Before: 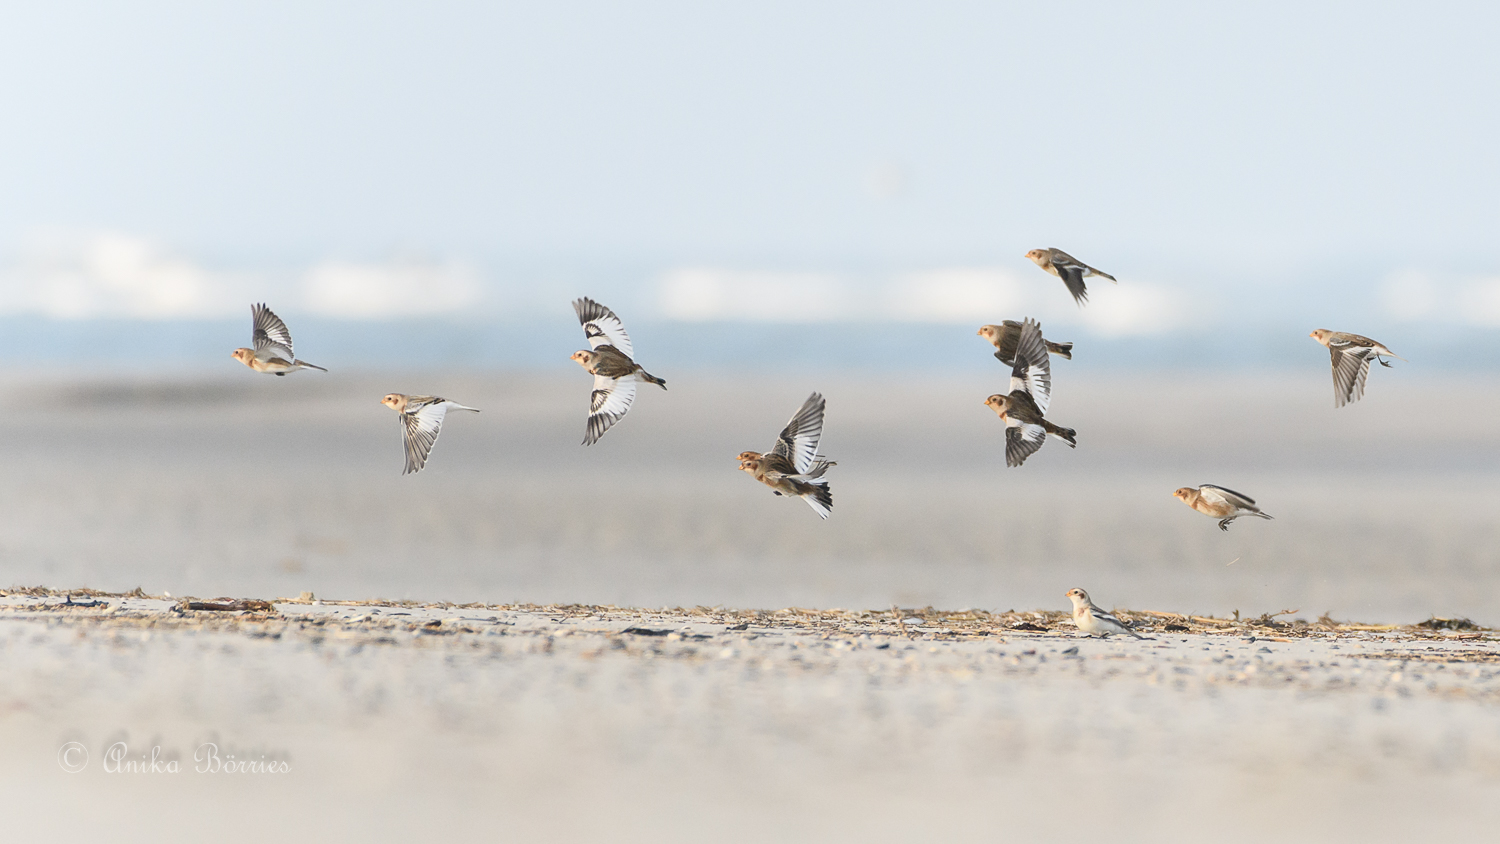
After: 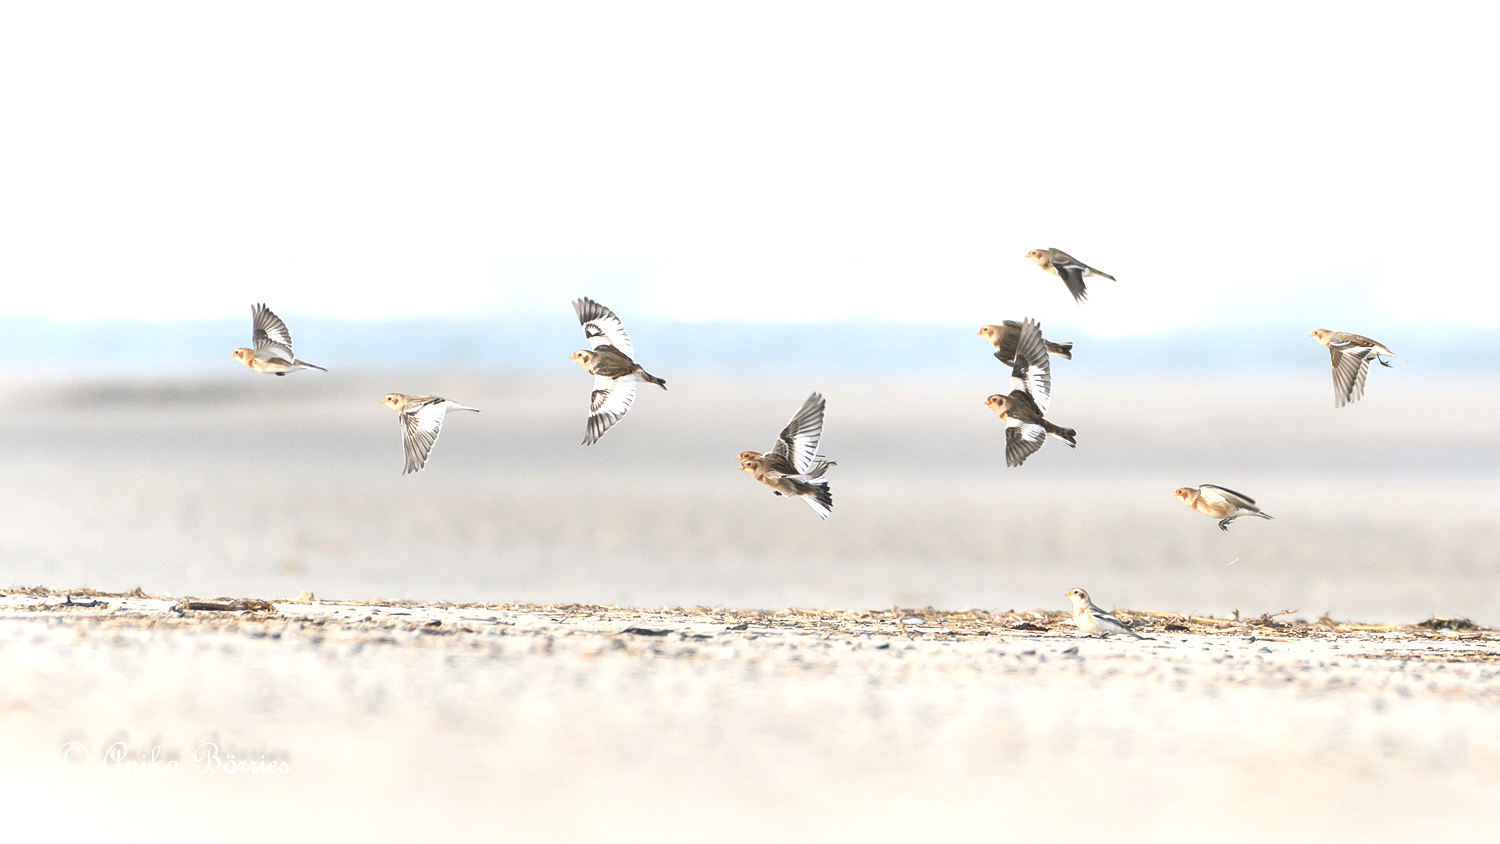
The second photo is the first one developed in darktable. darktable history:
exposure: exposure 0.6 EV, compensate exposure bias true, compensate highlight preservation false
